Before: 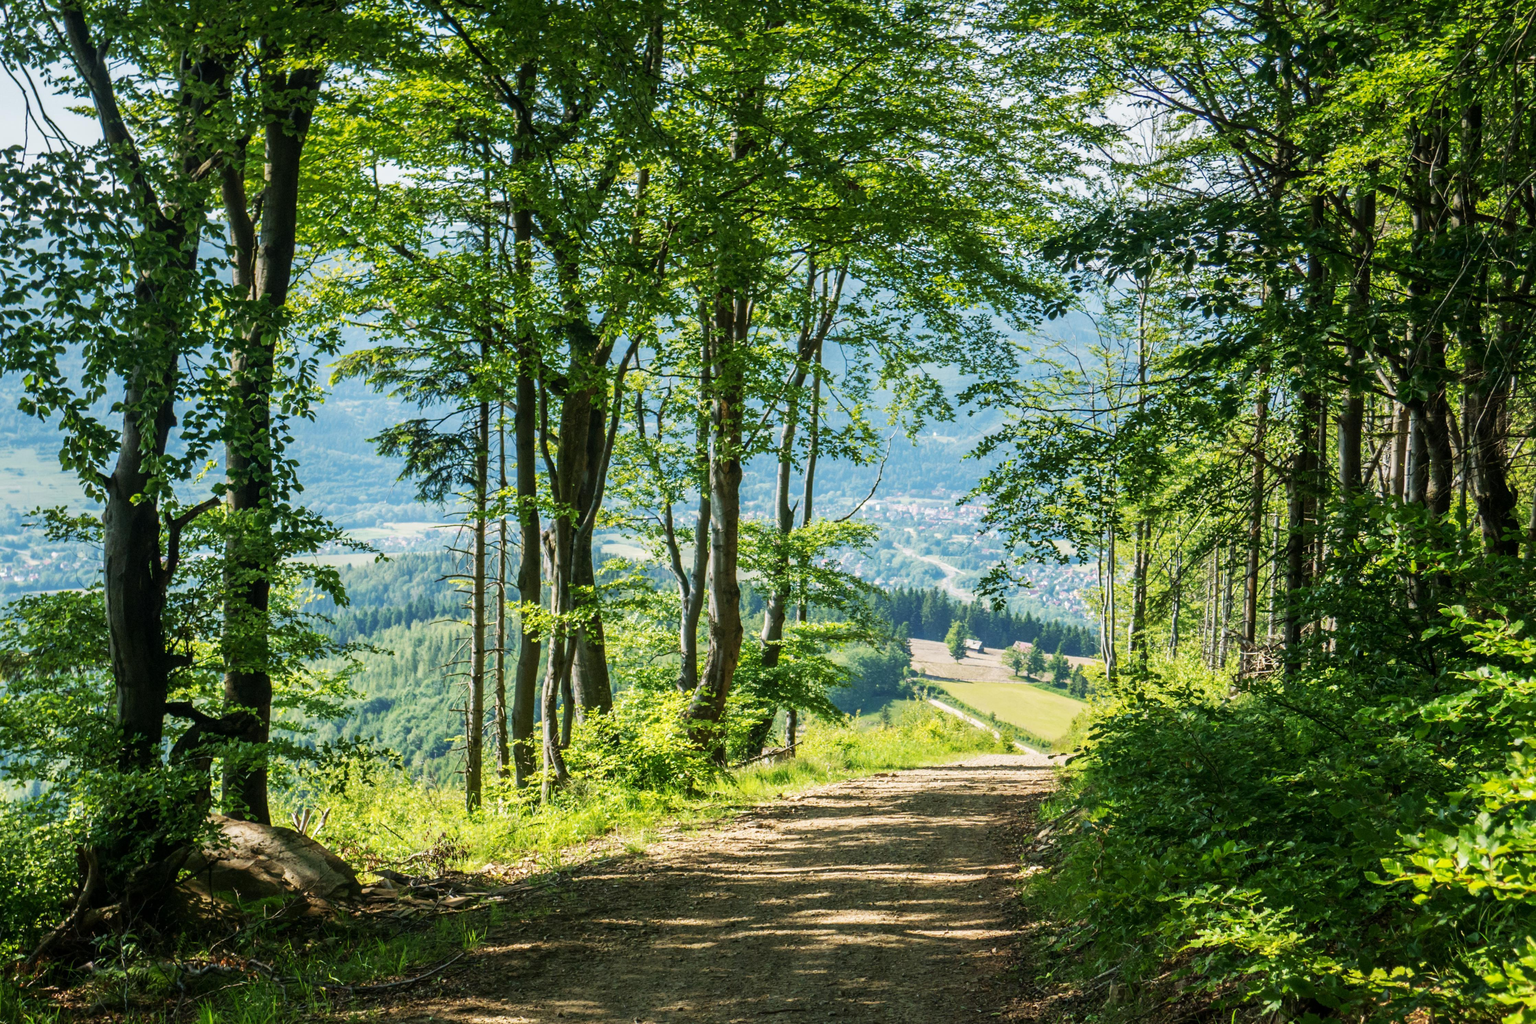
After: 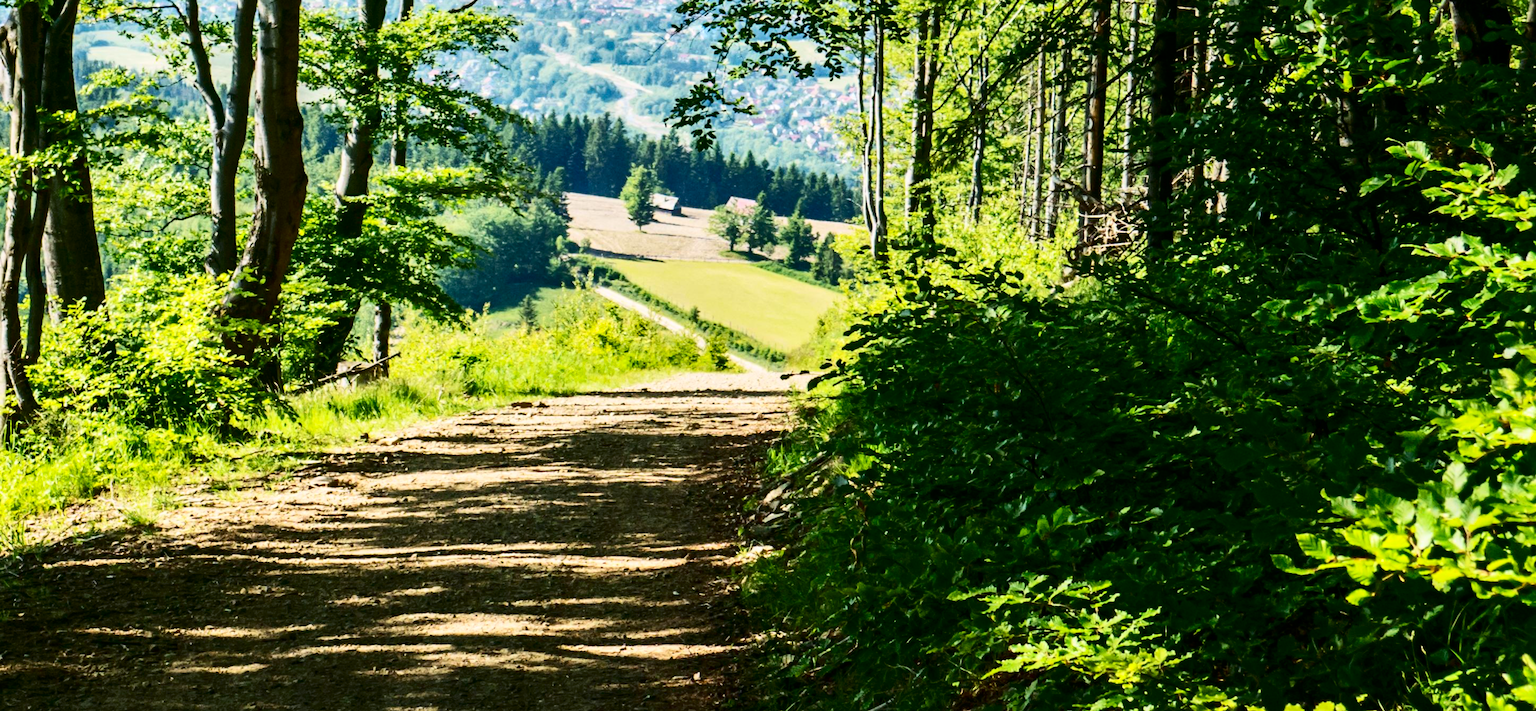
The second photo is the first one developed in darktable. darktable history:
contrast brightness saturation: contrast 0.32, brightness -0.08, saturation 0.17
crop and rotate: left 35.509%, top 50.238%, bottom 4.934%
shadows and highlights: radius 108.52, shadows 23.73, highlights -59.32, low approximation 0.01, soften with gaussian
